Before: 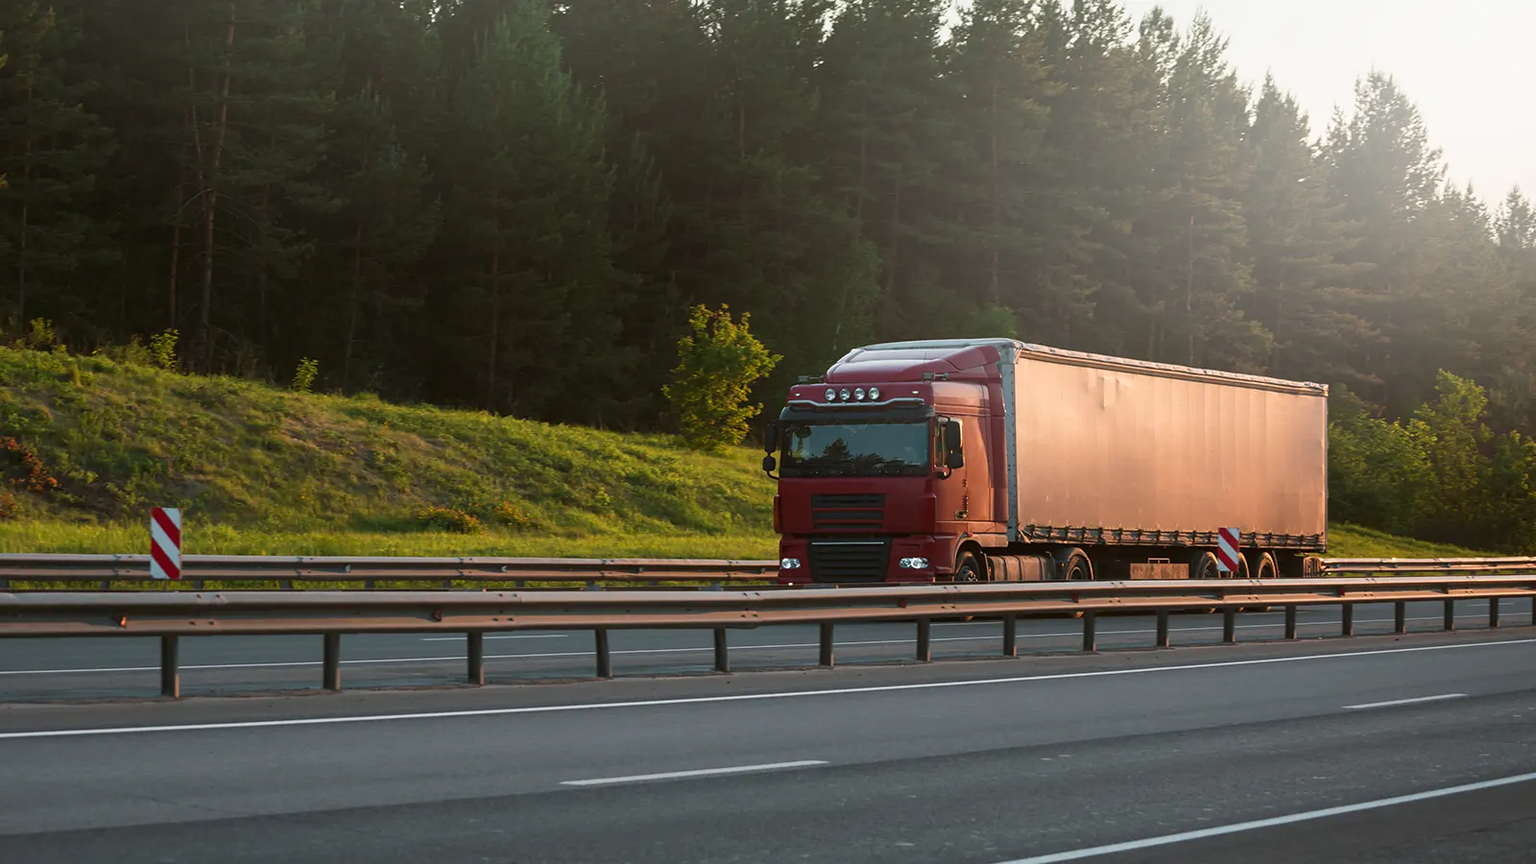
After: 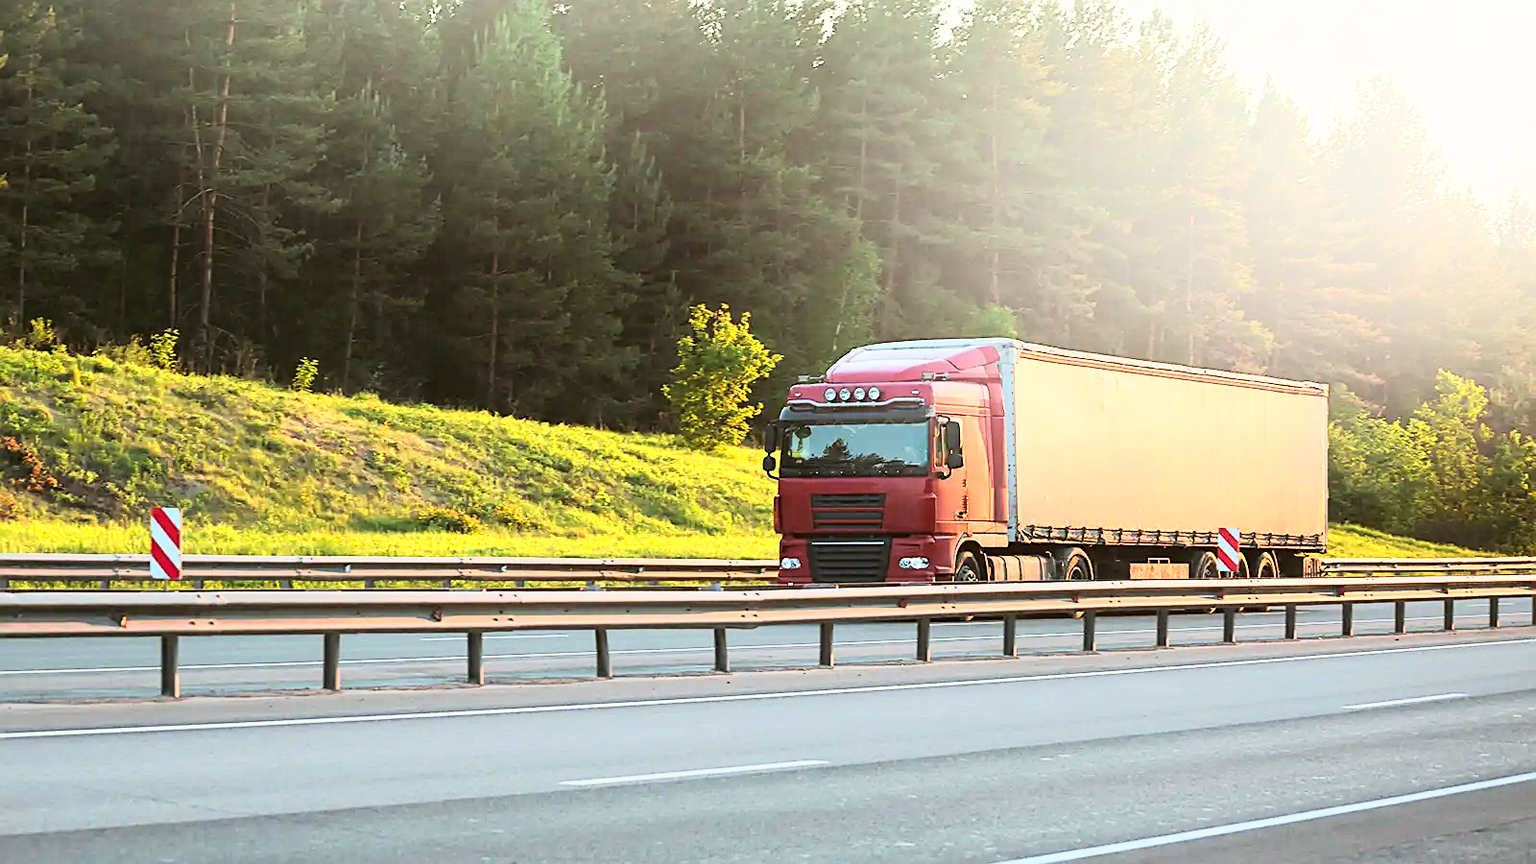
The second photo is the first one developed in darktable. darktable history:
sharpen: on, module defaults
exposure: exposure -0.072 EV
tone curve: curves: ch0 [(0, 0) (0.417, 0.851) (1, 1)]
